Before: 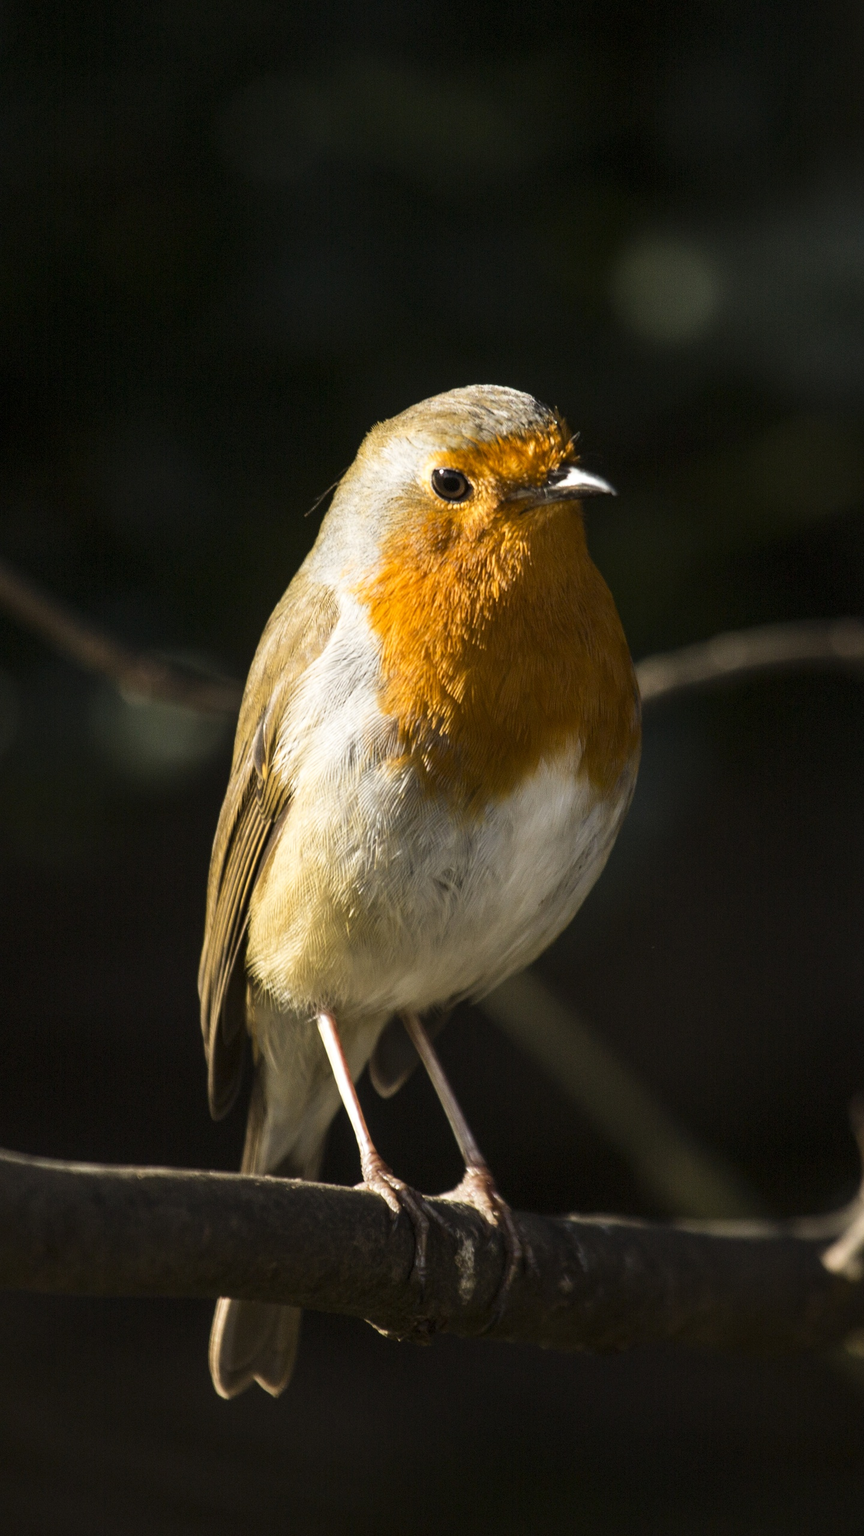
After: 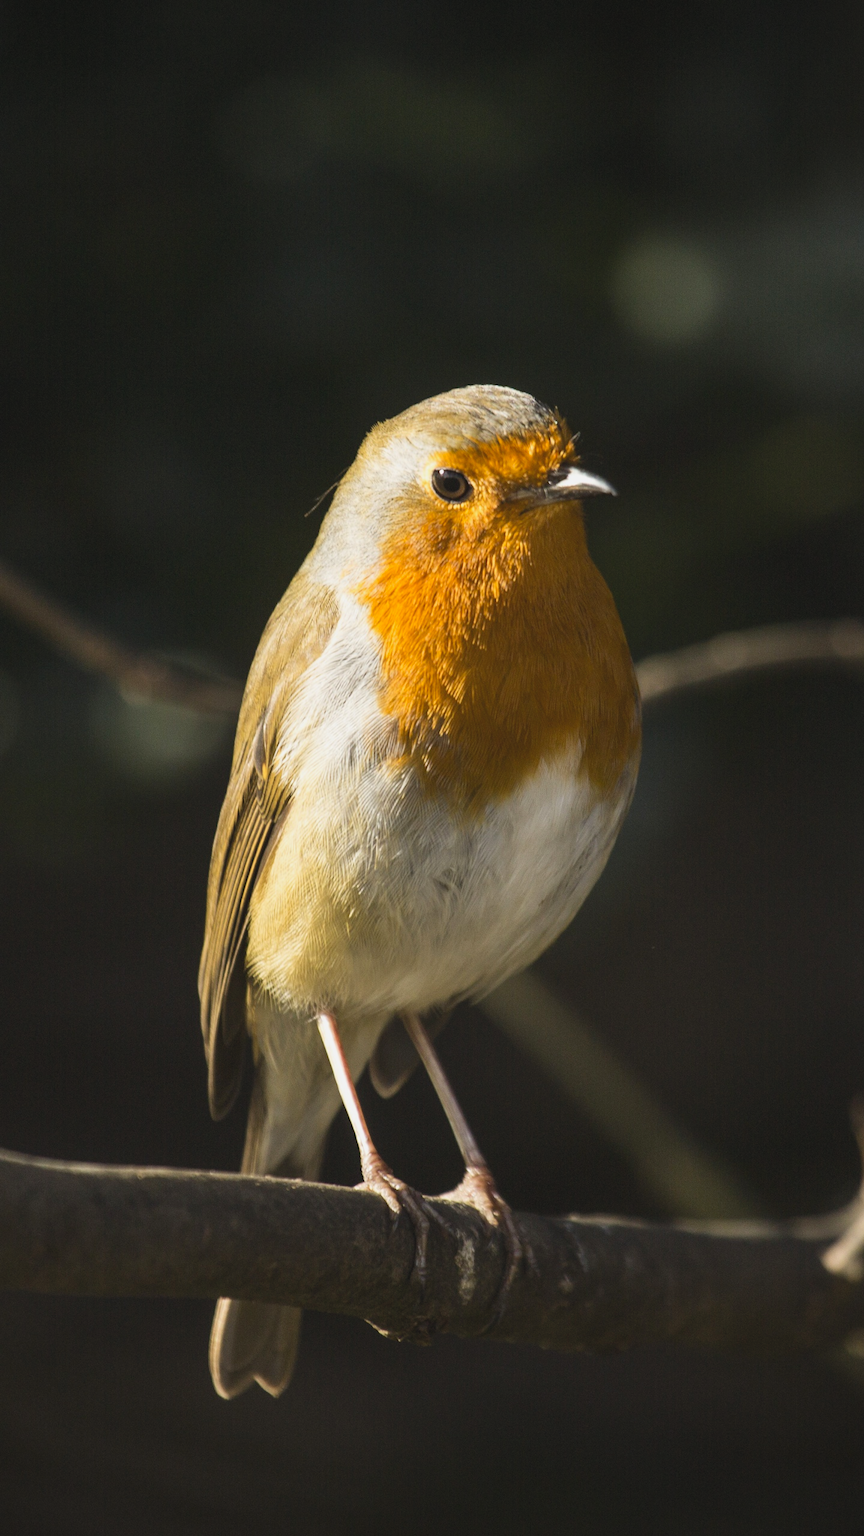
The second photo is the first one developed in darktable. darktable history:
vignetting: fall-off radius 60.92%
contrast brightness saturation: contrast -0.1, brightness 0.05, saturation 0.08
